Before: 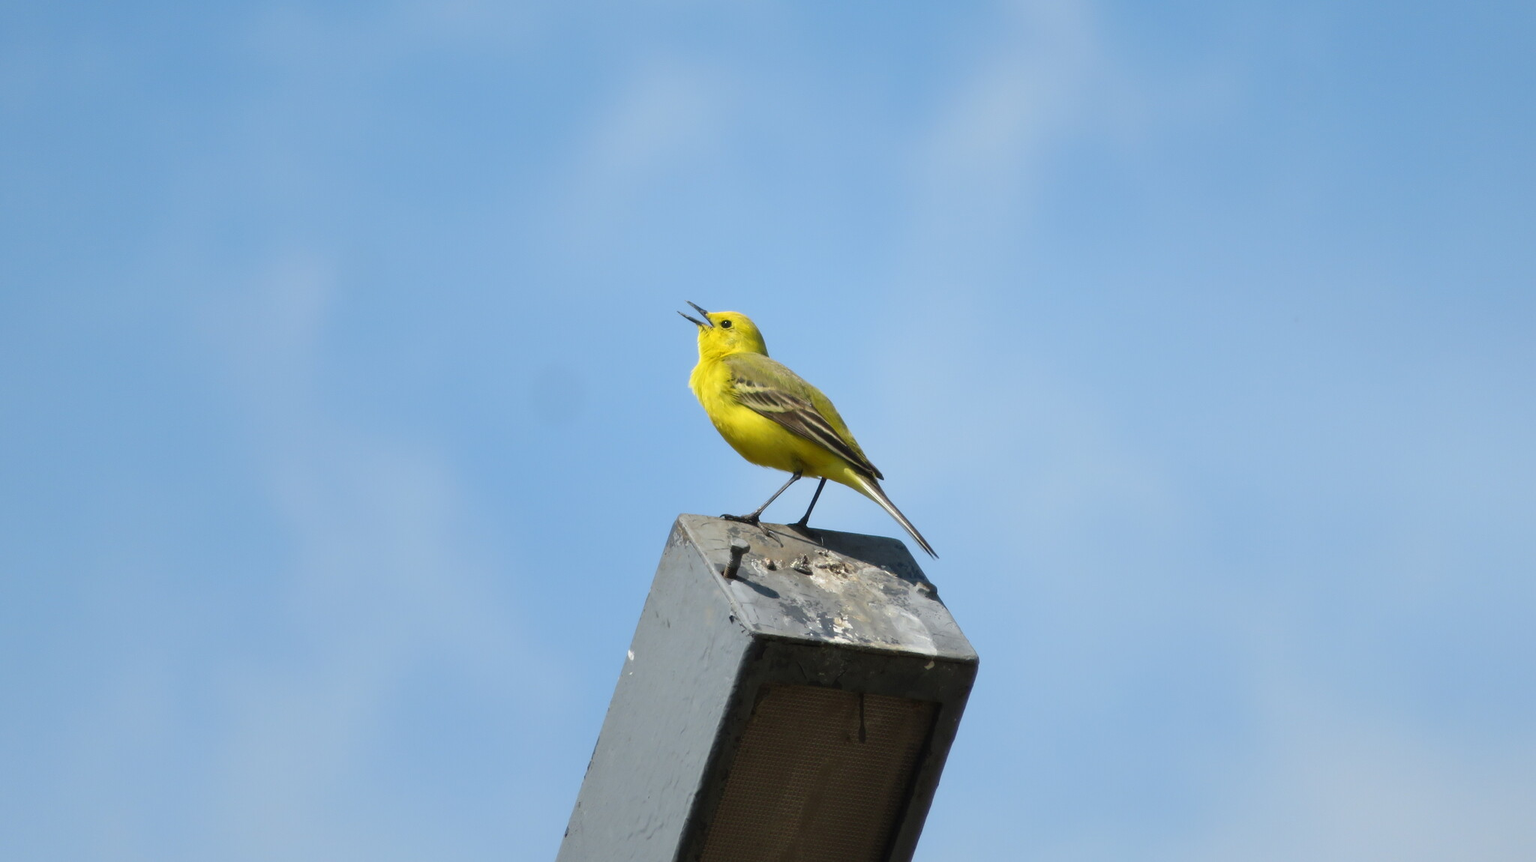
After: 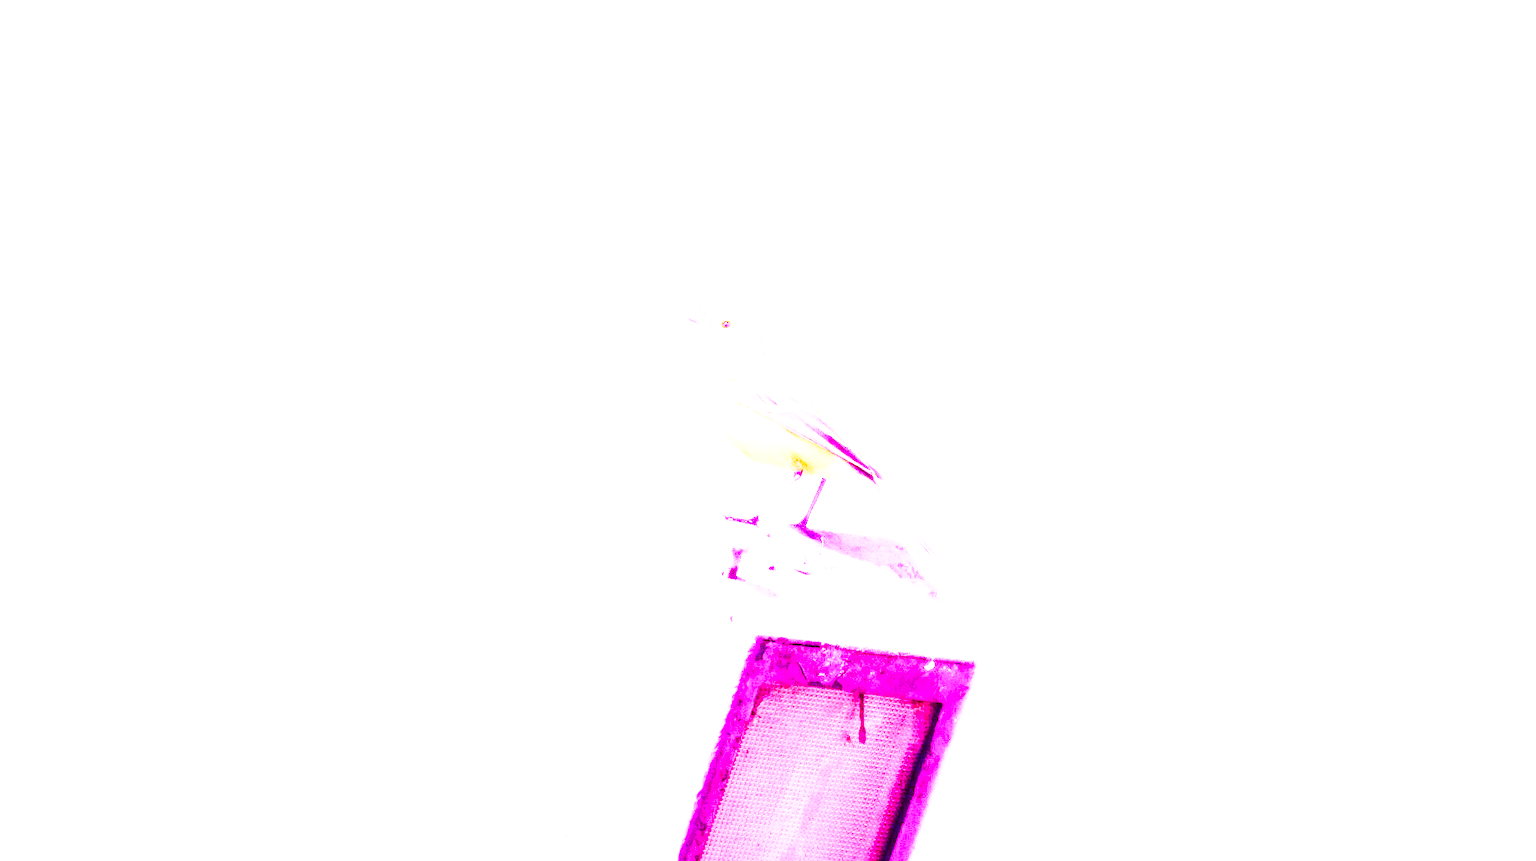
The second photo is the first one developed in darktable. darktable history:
crop: bottom 0.071%
tone curve: curves: ch0 [(0, 0) (0.003, 0.003) (0.011, 0.006) (0.025, 0.01) (0.044, 0.016) (0.069, 0.02) (0.1, 0.025) (0.136, 0.034) (0.177, 0.051) (0.224, 0.08) (0.277, 0.131) (0.335, 0.209) (0.399, 0.328) (0.468, 0.47) (0.543, 0.629) (0.623, 0.788) (0.709, 0.903) (0.801, 0.965) (0.898, 0.989) (1, 1)], preserve colors none
white balance: red 8, blue 8
contrast brightness saturation: contrast 0.06, brightness -0.01, saturation -0.23
